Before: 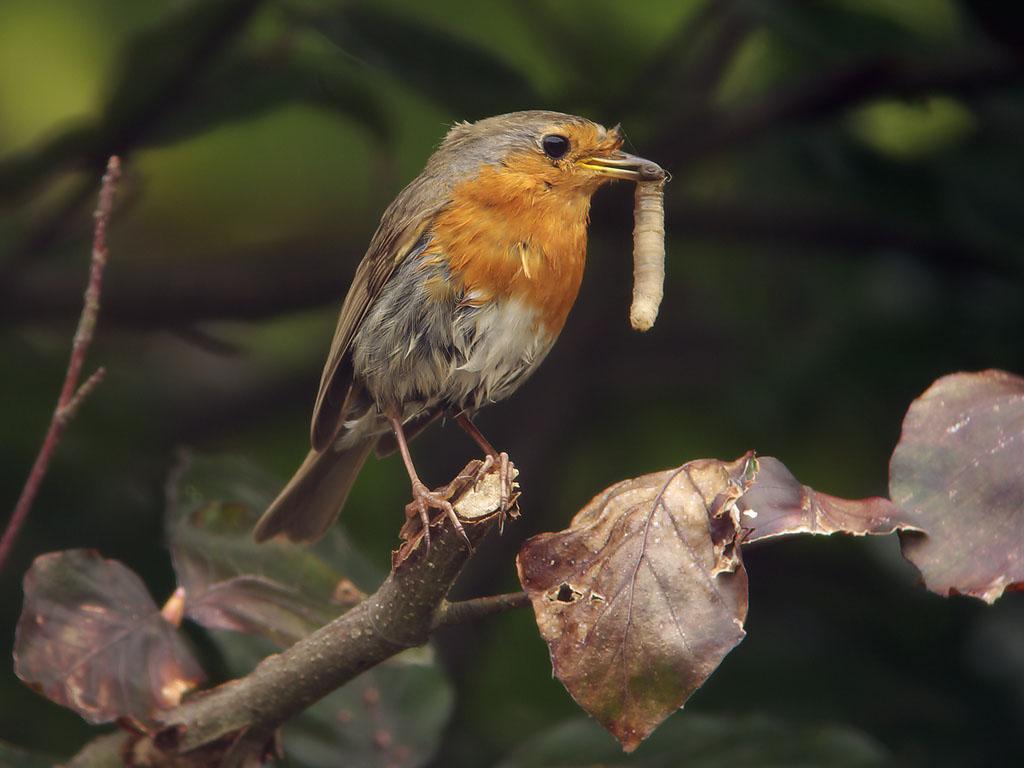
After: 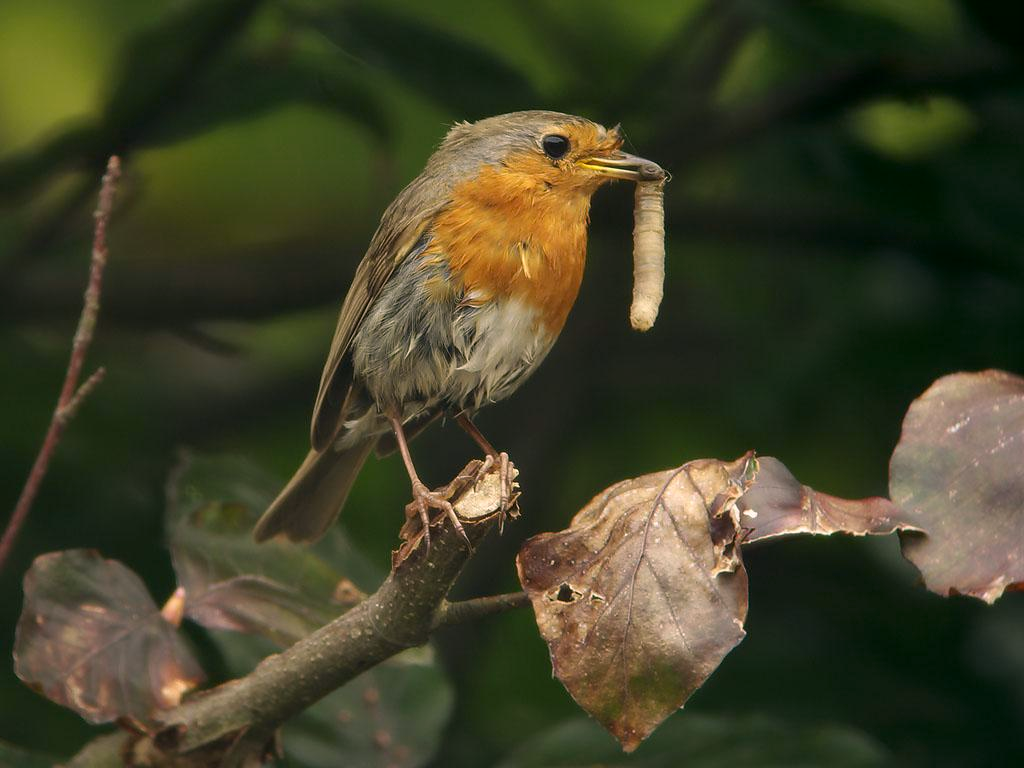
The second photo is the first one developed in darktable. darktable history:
color correction: highlights a* 4.16, highlights b* 4.95, shadows a* -7.35, shadows b* 4.98
